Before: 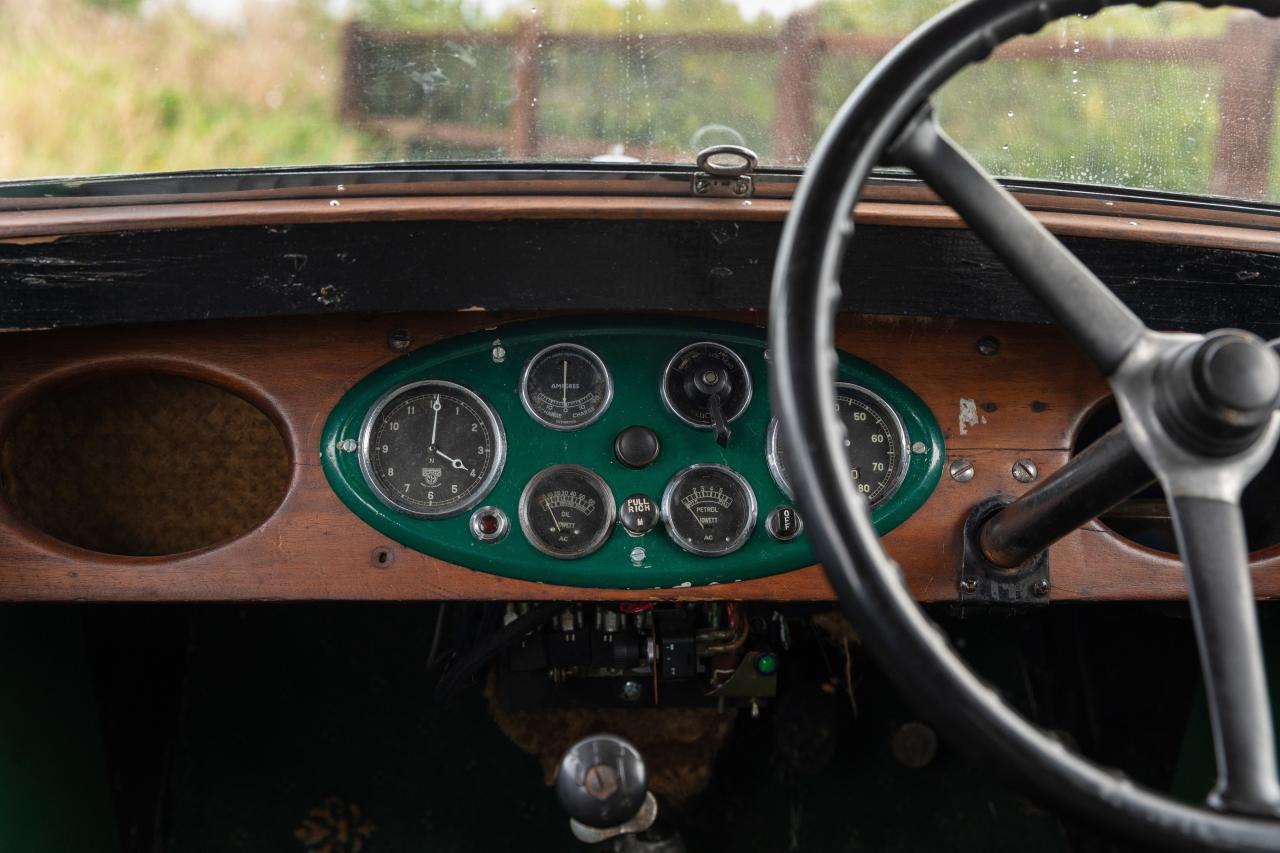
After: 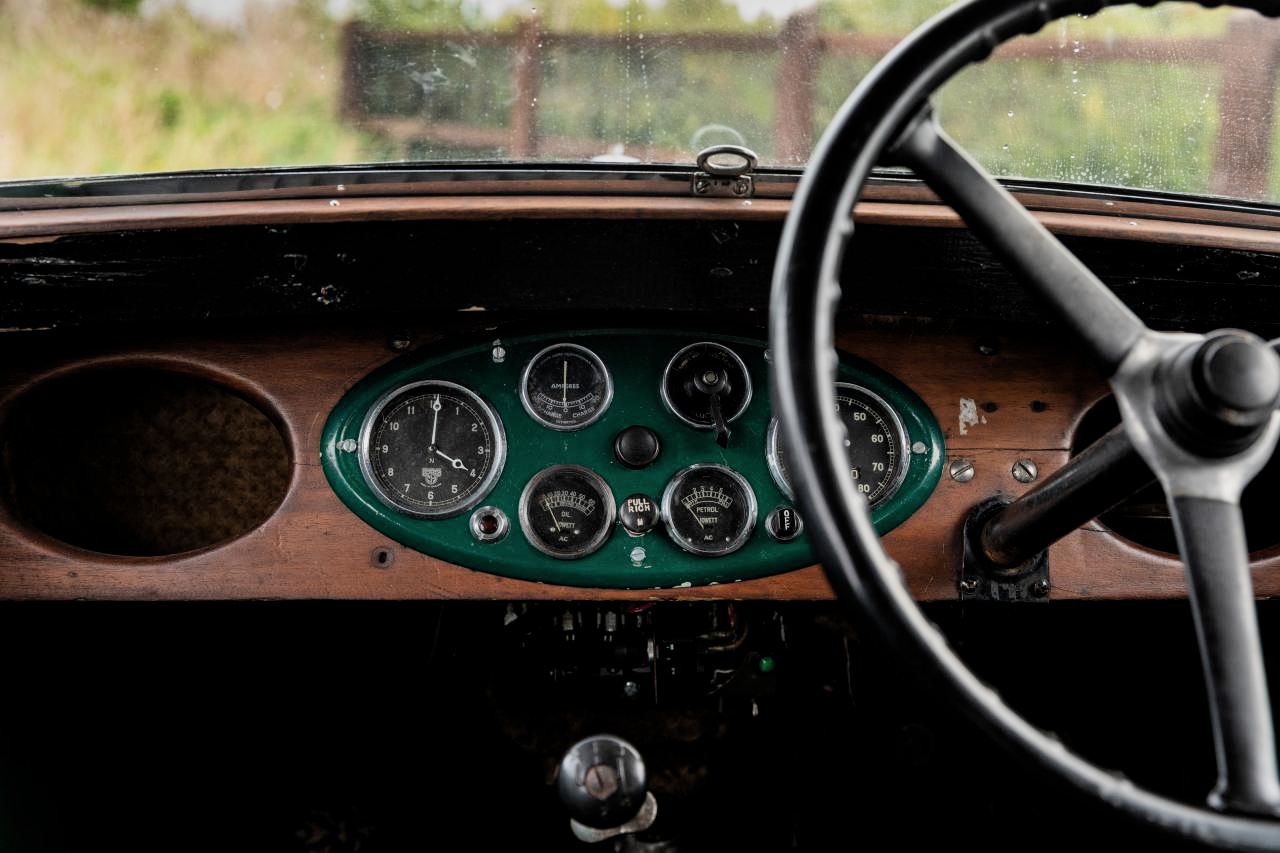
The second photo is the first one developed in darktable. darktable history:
filmic rgb: middle gray luminance 12.88%, black relative exposure -10.21 EV, white relative exposure 3.47 EV, target black luminance 0%, hardness 5.66, latitude 44.69%, contrast 1.222, highlights saturation mix 3.83%, shadows ↔ highlights balance 27.26%
shadows and highlights: shadows 20.85, highlights -81.49, soften with gaussian
